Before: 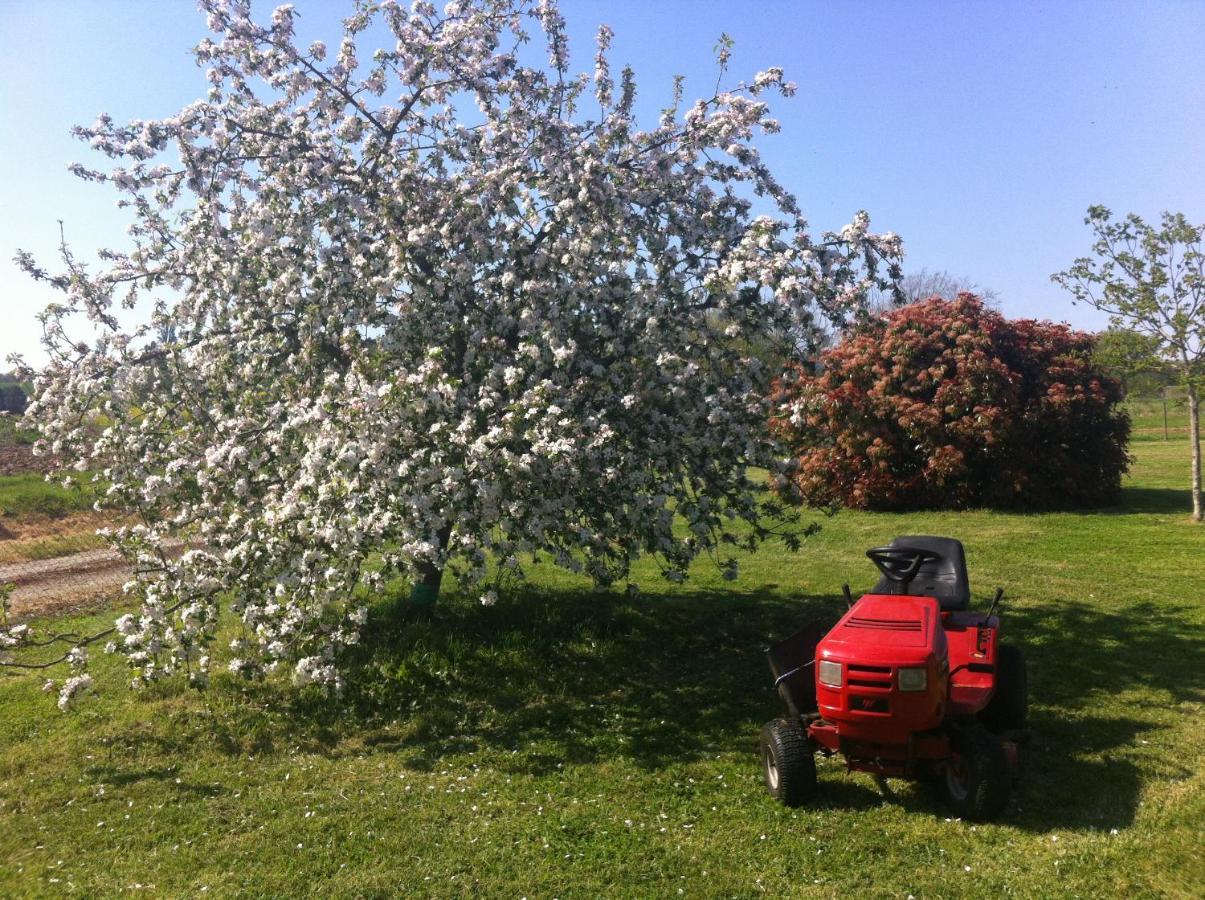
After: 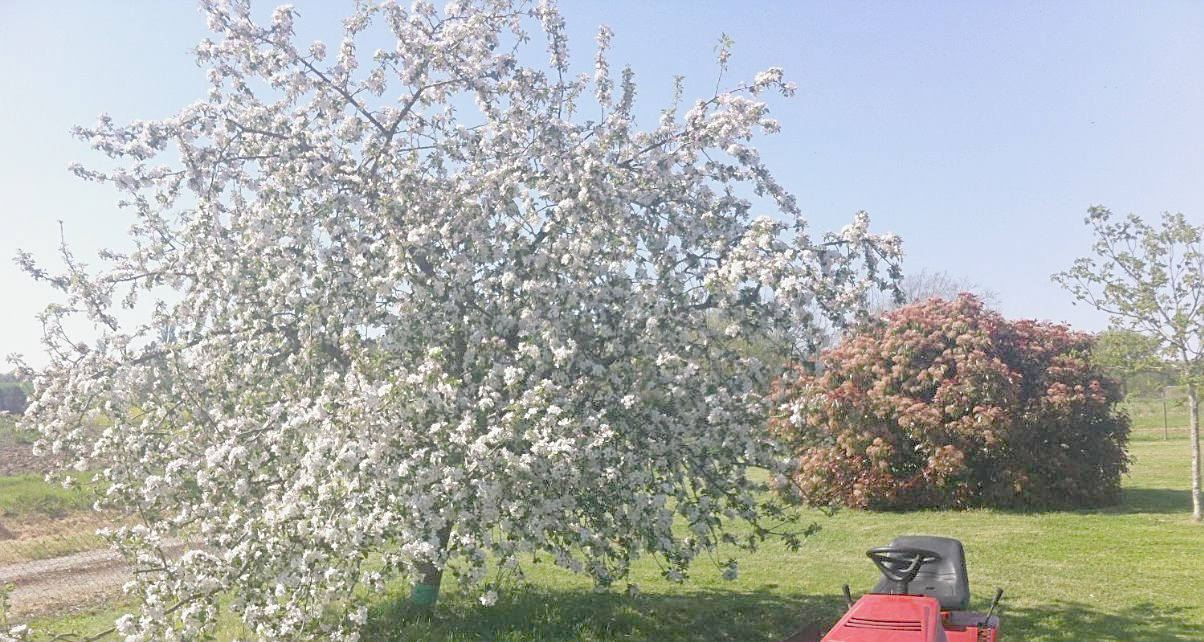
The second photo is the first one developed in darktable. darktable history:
sharpen: on, module defaults
exposure: exposure -0.153 EV
crop: bottom 28.576%
